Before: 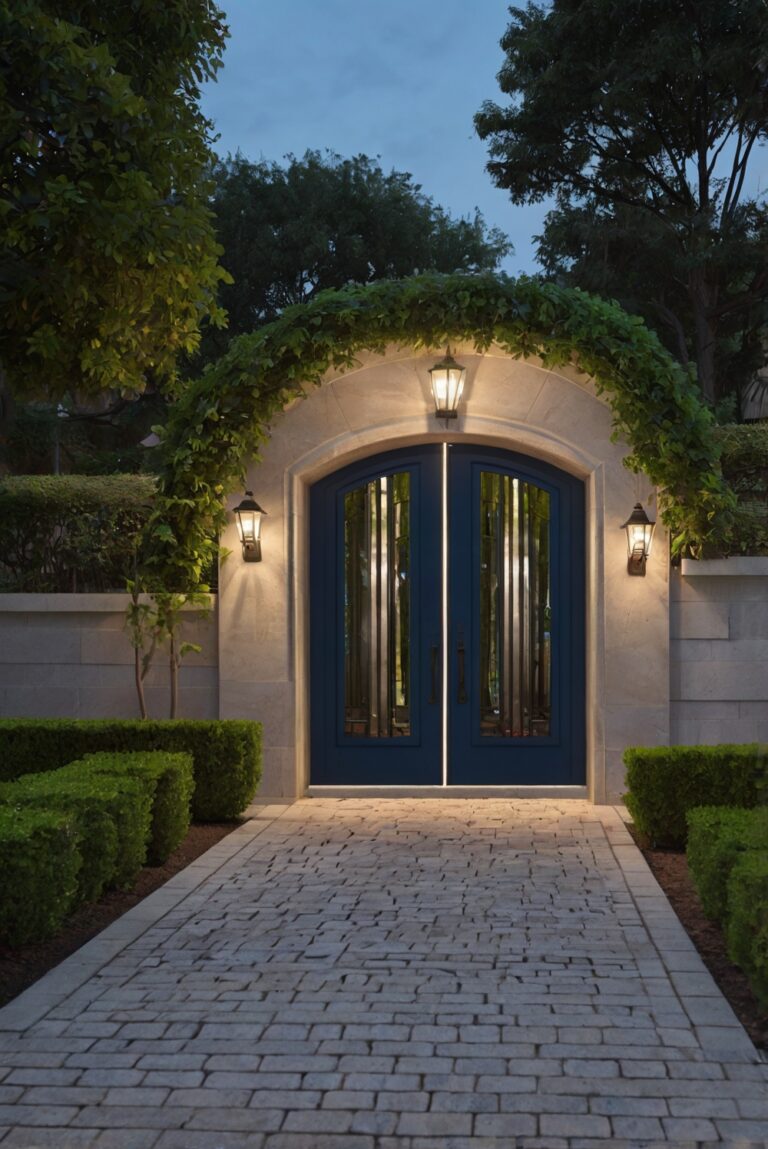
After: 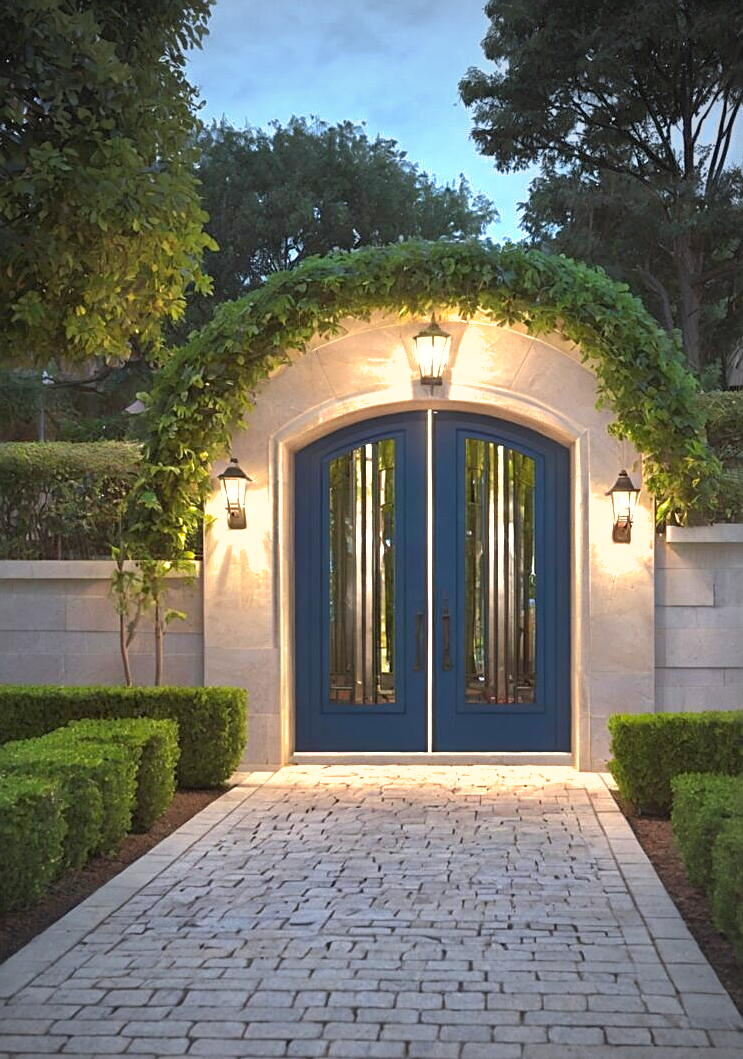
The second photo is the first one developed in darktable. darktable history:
sharpen: amount 0.464
crop: left 2.08%, top 2.89%, right 1.046%, bottom 4.868%
exposure: black level correction 0, exposure 1.483 EV, compensate highlight preservation false
shadows and highlights: on, module defaults
vignetting: fall-off start 67.04%, center (-0.08, 0.07), width/height ratio 1.008, unbound false
